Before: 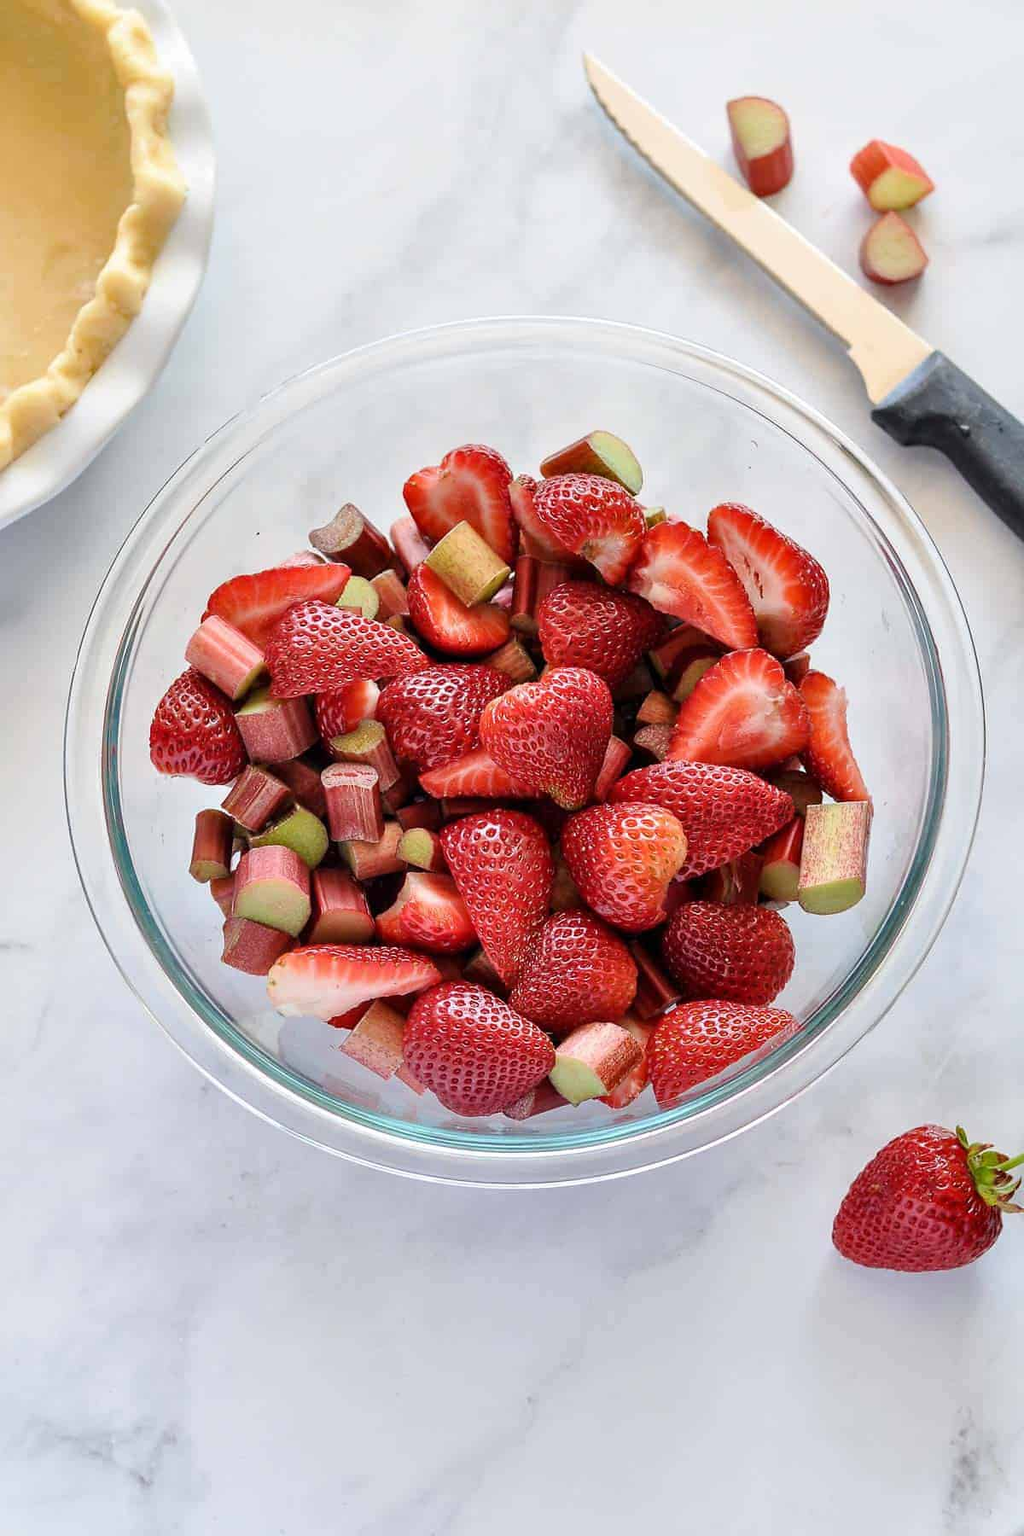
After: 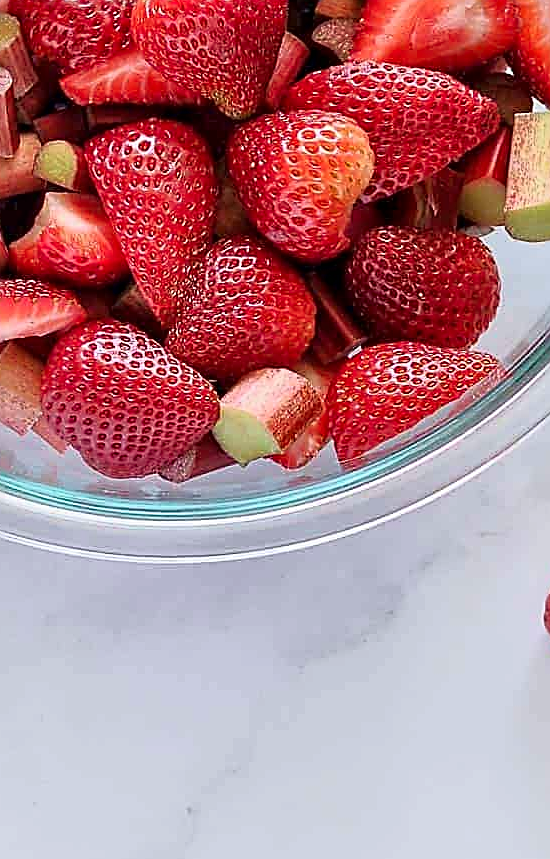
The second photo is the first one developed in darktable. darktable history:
sharpen: amount 0.995
crop: left 35.936%, top 46.128%, right 18.194%, bottom 6.101%
tone curve: curves: ch0 [(0.013, 0) (0.061, 0.059) (0.239, 0.256) (0.502, 0.501) (0.683, 0.676) (0.761, 0.773) (0.858, 0.858) (0.987, 0.945)]; ch1 [(0, 0) (0.172, 0.123) (0.304, 0.267) (0.414, 0.395) (0.472, 0.473) (0.502, 0.502) (0.521, 0.528) (0.583, 0.595) (0.654, 0.673) (0.728, 0.761) (1, 1)]; ch2 [(0, 0) (0.411, 0.424) (0.485, 0.476) (0.502, 0.501) (0.553, 0.557) (0.57, 0.576) (1, 1)], color space Lab, independent channels, preserve colors none
